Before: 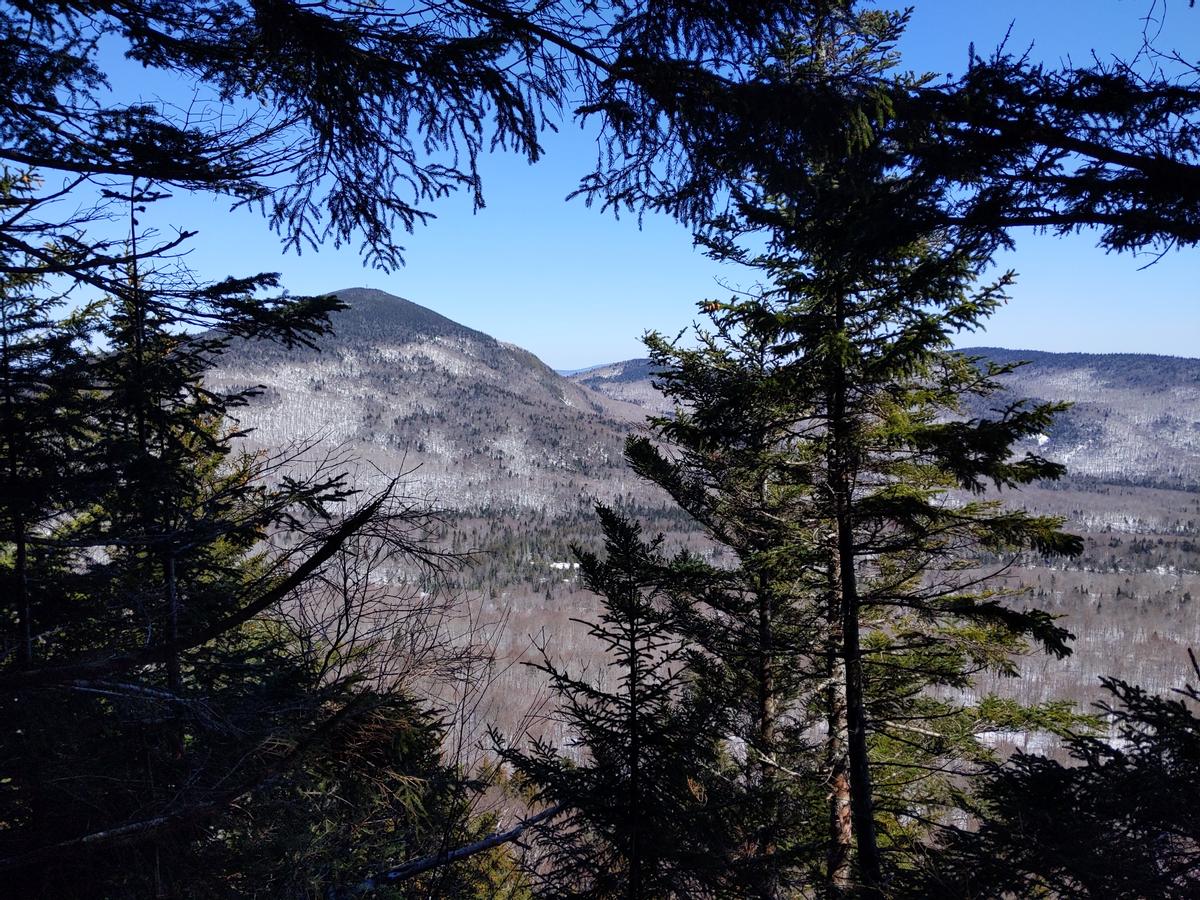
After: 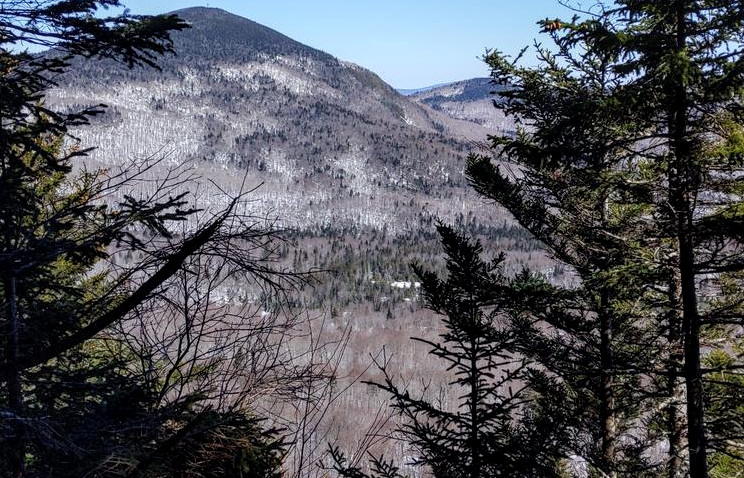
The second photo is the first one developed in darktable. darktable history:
crop: left 13.312%, top 31.28%, right 24.627%, bottom 15.582%
local contrast: detail 130%
